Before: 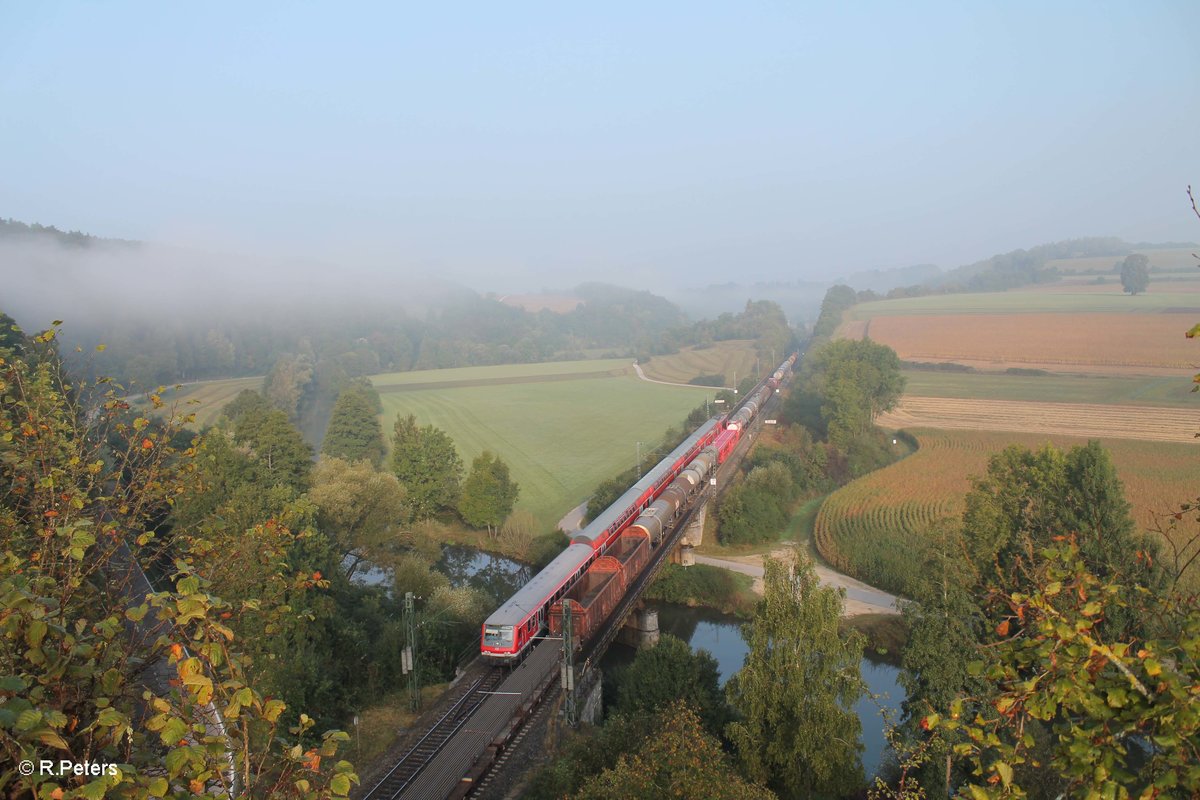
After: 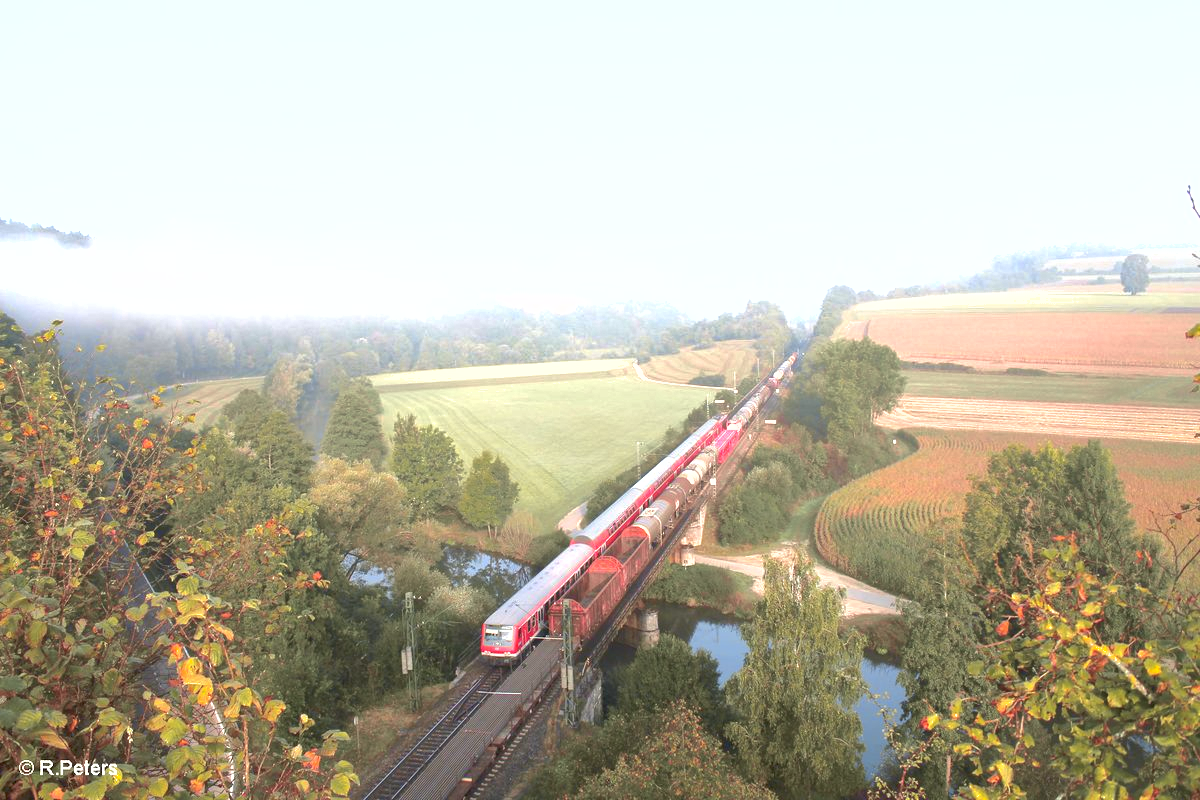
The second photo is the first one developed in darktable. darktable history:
tone curve: curves: ch1 [(0, 0) (0.214, 0.291) (0.372, 0.44) (0.463, 0.476) (0.498, 0.502) (0.521, 0.531) (1, 1)]; ch2 [(0, 0) (0.456, 0.447) (0.5, 0.5) (0.547, 0.557) (0.592, 0.57) (0.631, 0.602) (1, 1)], color space Lab, independent channels, preserve colors none
exposure: black level correction 0, exposure 1.3 EV, compensate highlight preservation false
shadows and highlights: on, module defaults
